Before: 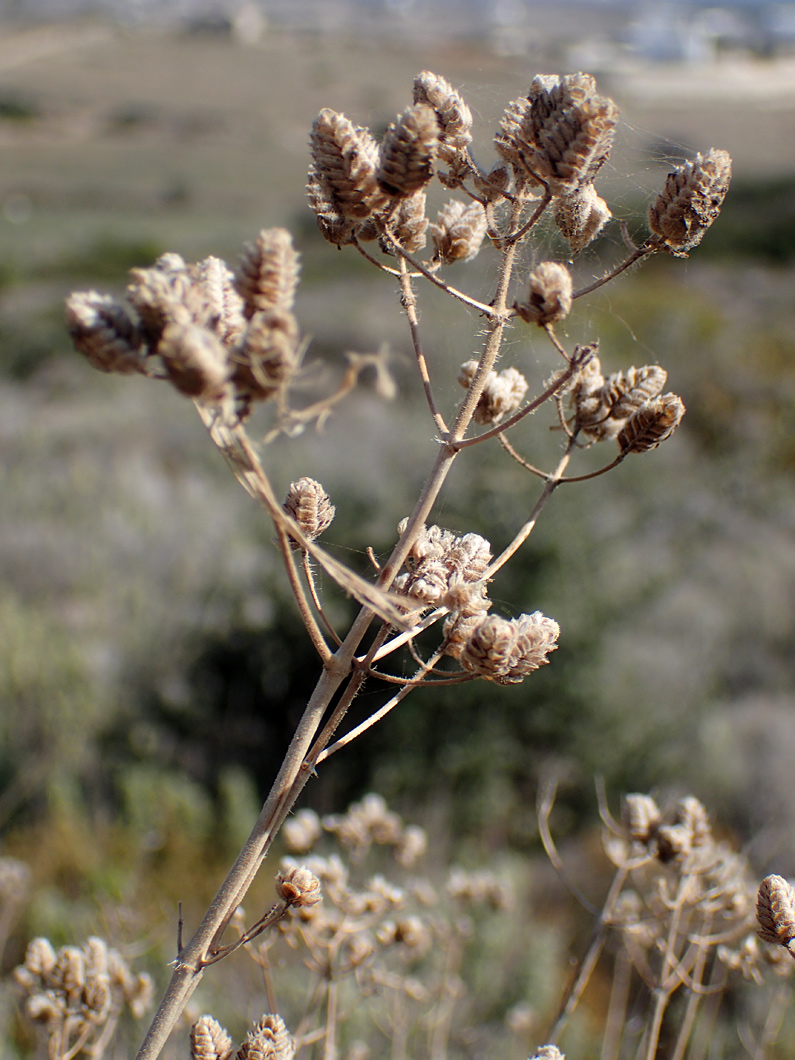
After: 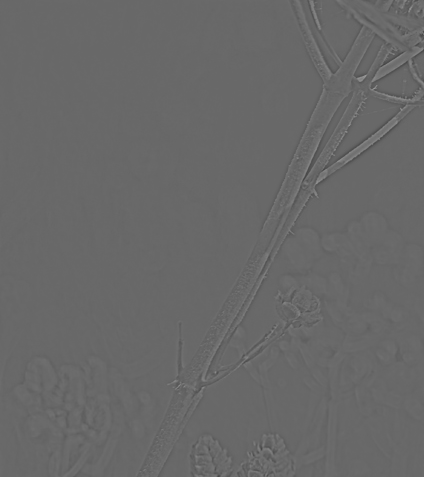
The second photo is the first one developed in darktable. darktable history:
contrast brightness saturation: brightness -0.09
crop and rotate: top 54.778%, right 46.61%, bottom 0.159%
highpass: sharpness 6%, contrast boost 7.63%
